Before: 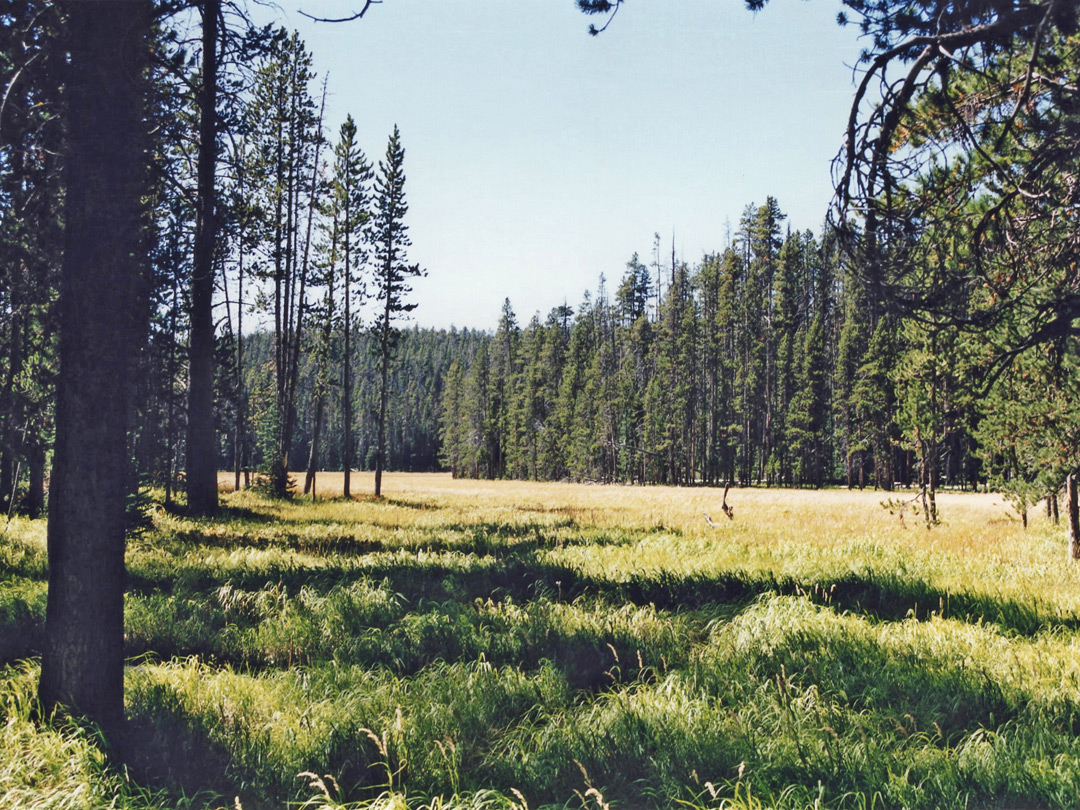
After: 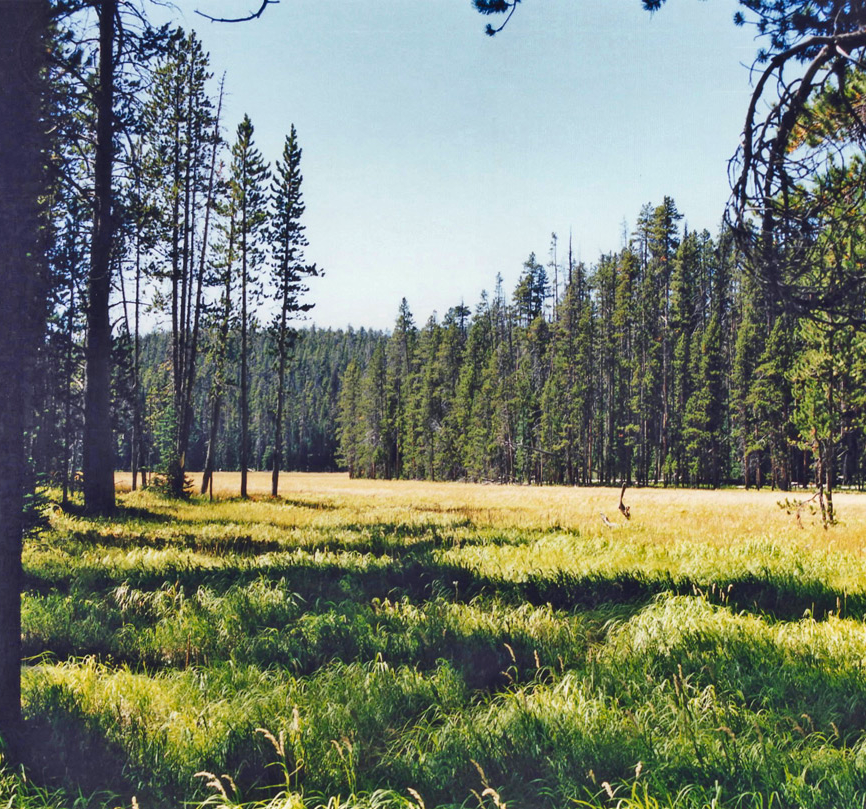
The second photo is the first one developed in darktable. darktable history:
color correction: highlights b* -0.062, saturation 1.28
crop and rotate: left 9.553%, right 10.19%
shadows and highlights: soften with gaussian
